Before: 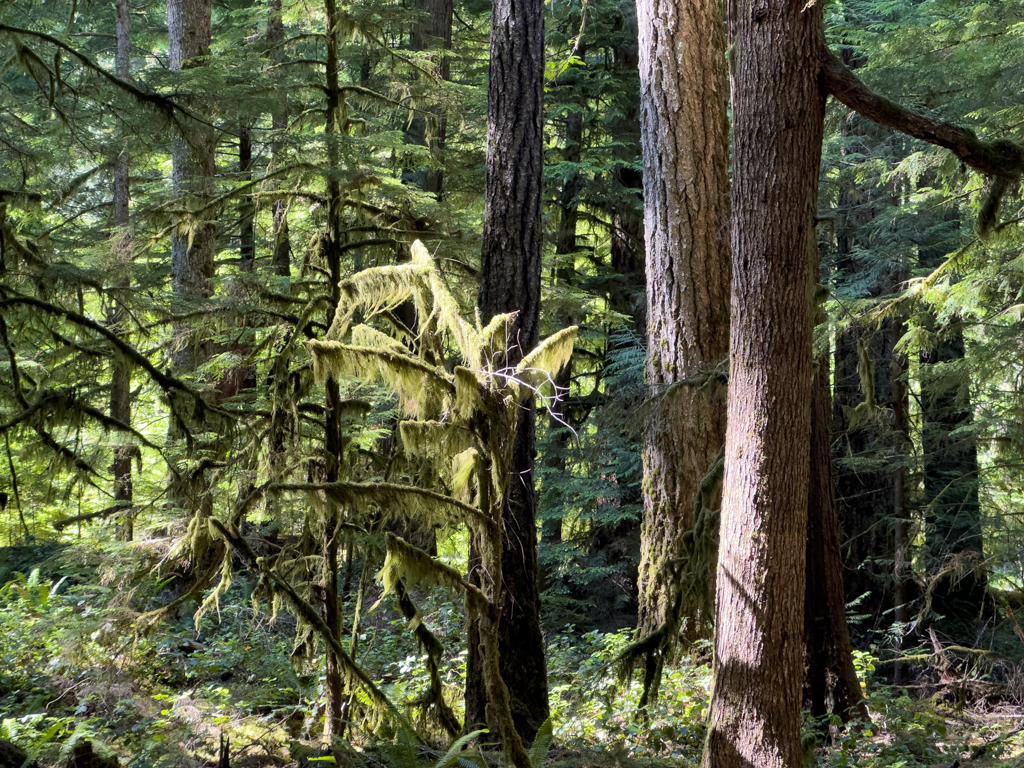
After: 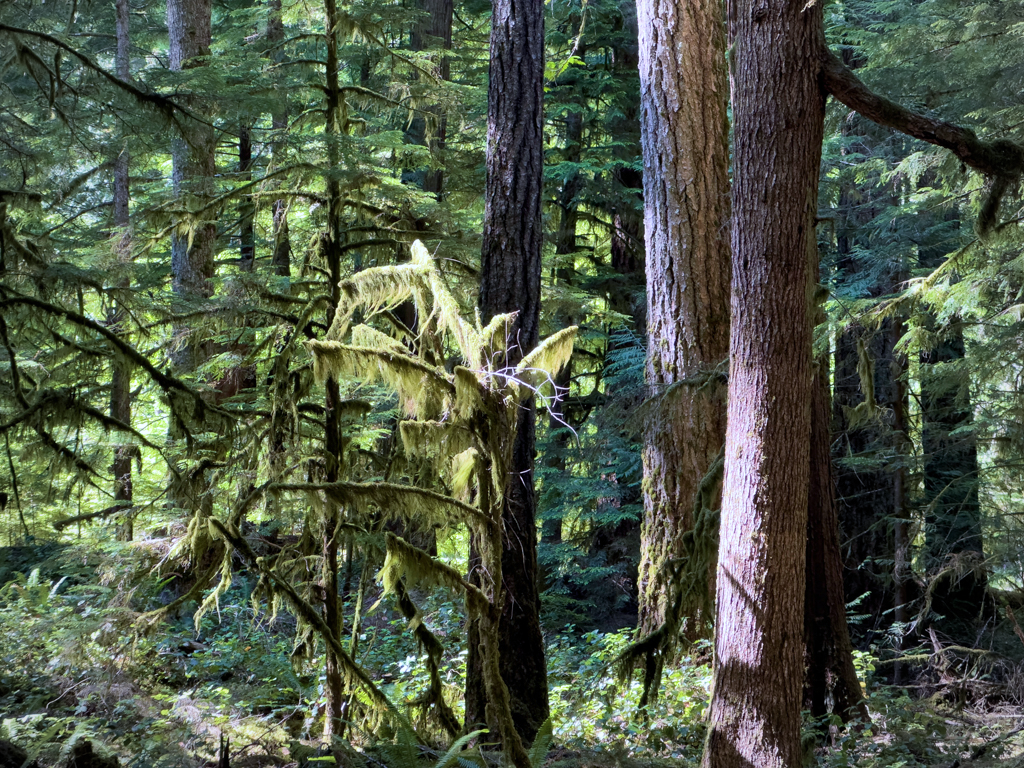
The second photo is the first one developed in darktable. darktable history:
velvia: on, module defaults
vignetting: fall-off start 74.75%, brightness -0.27, center (-0.033, -0.048), width/height ratio 1.078
color calibration: illuminant as shot in camera, x 0.37, y 0.382, temperature 4319.63 K
